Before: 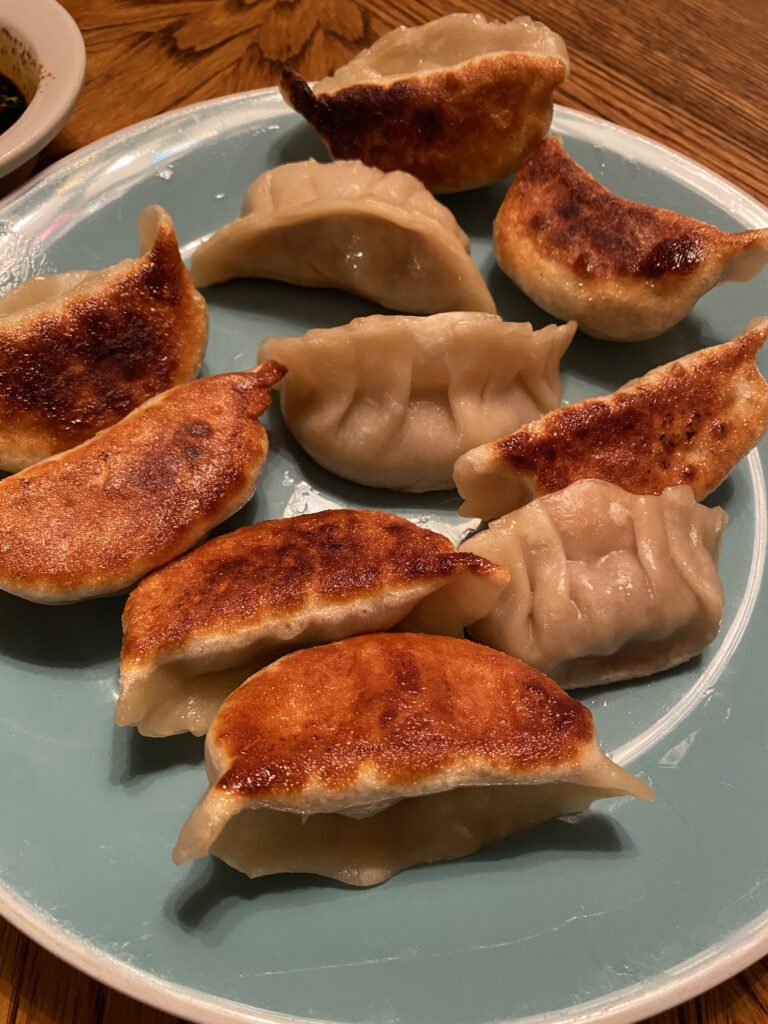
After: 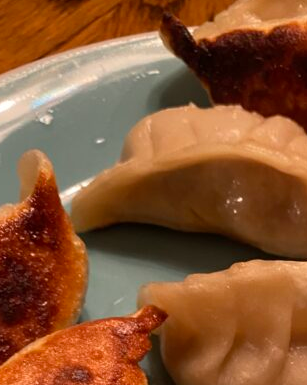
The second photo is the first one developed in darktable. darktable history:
crop: left 15.717%, top 5.462%, right 44.211%, bottom 56.911%
